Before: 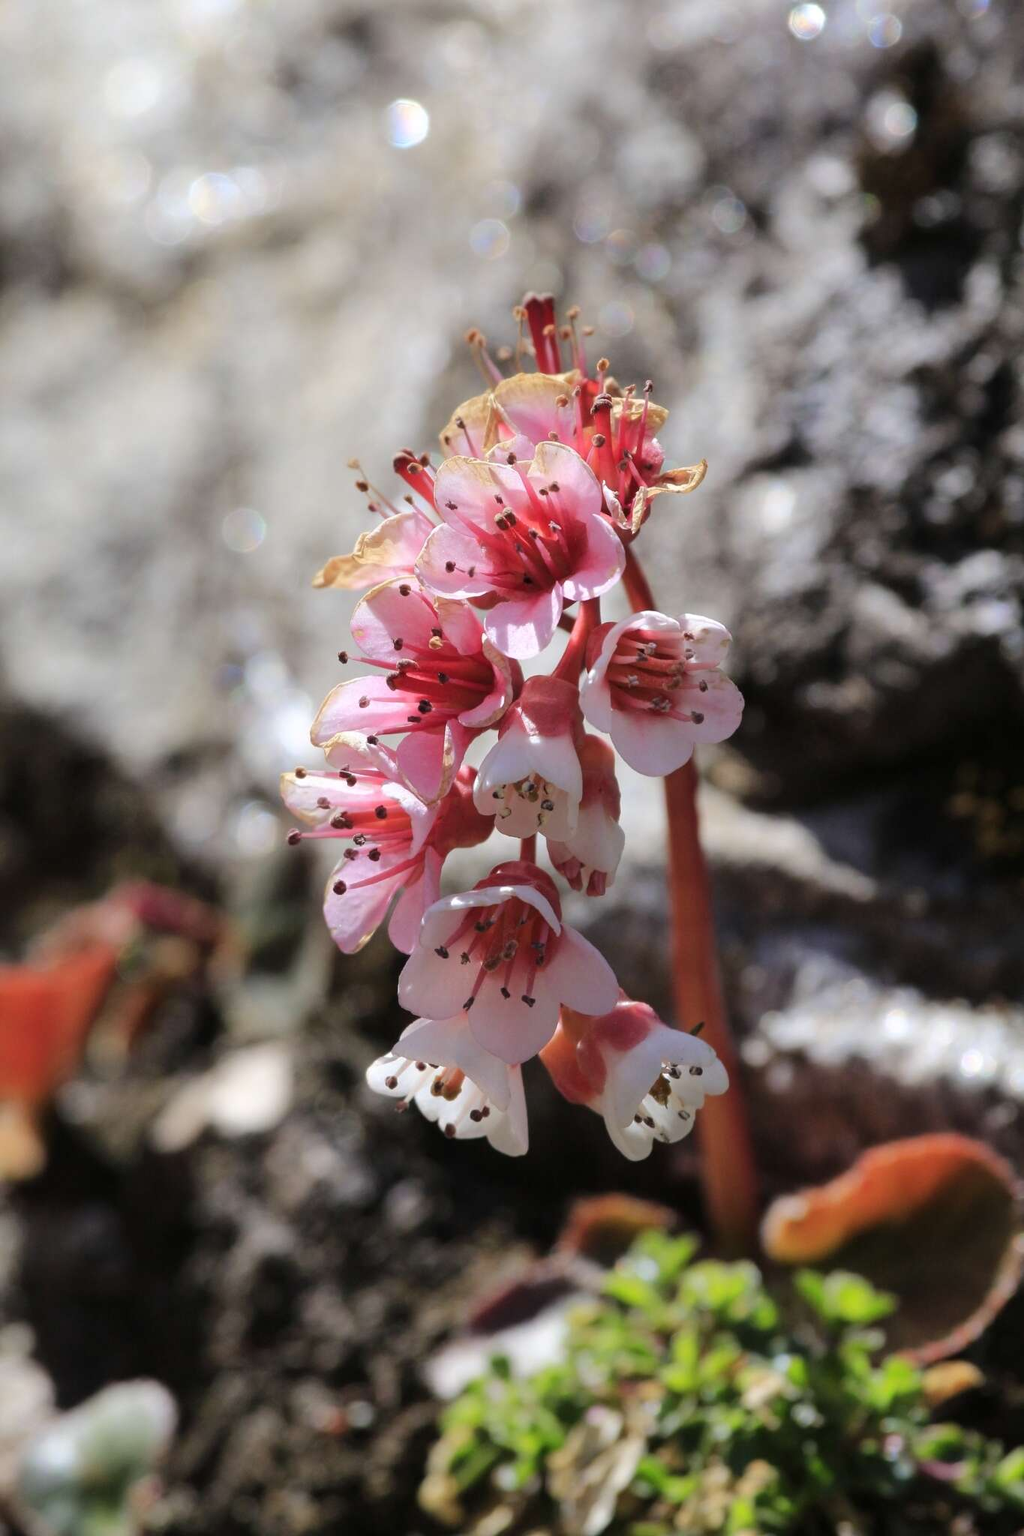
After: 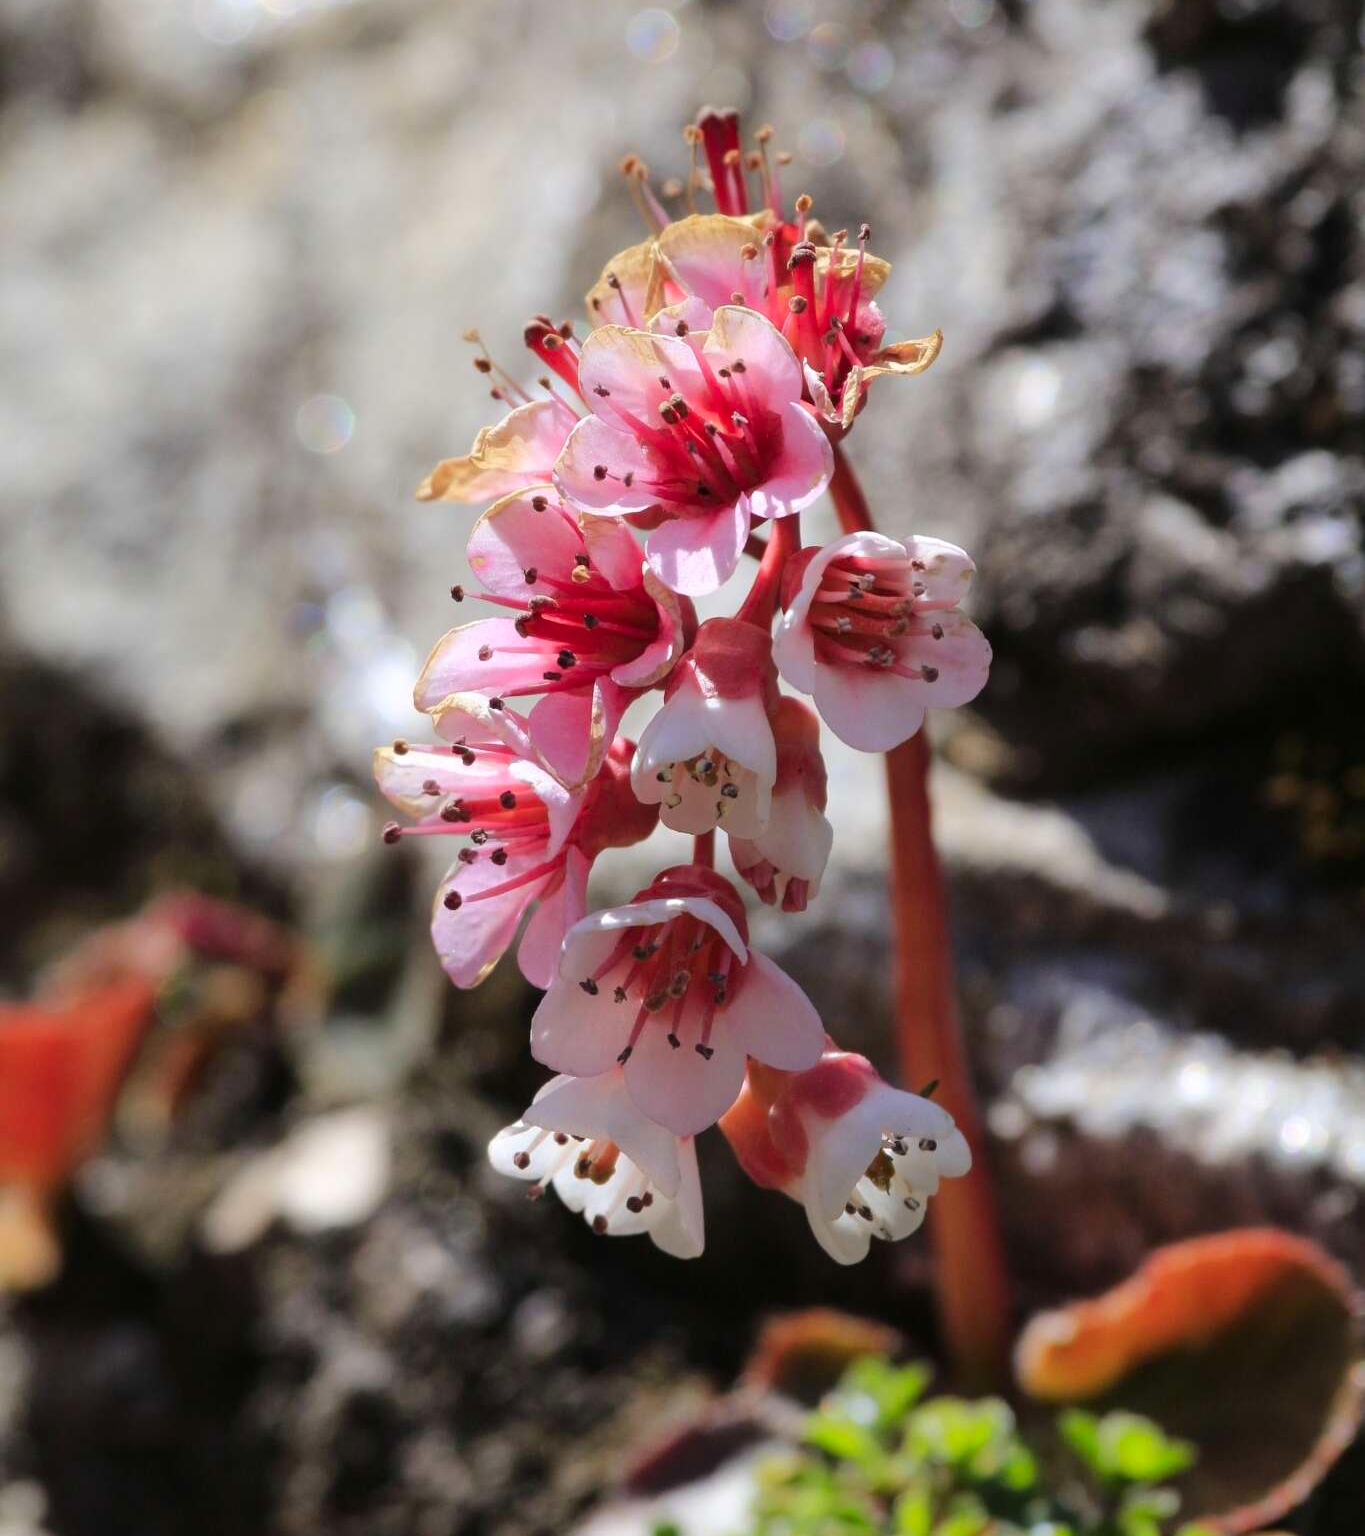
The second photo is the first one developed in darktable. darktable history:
crop: top 13.819%, bottom 11.169%
contrast brightness saturation: contrast 0.04, saturation 0.16
